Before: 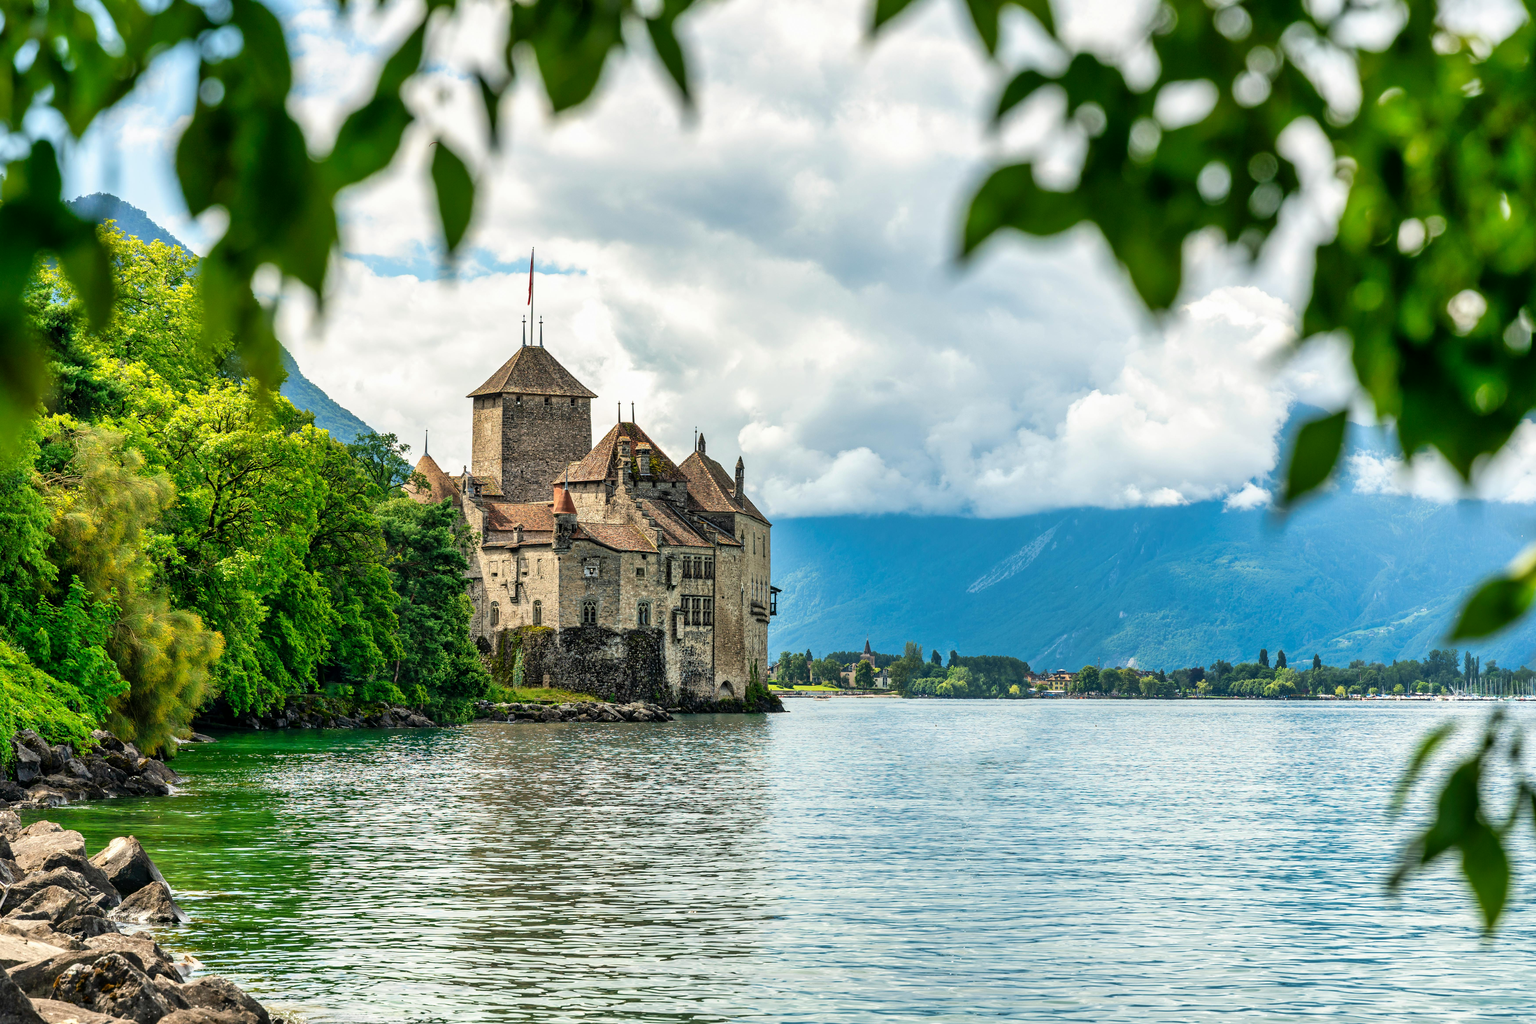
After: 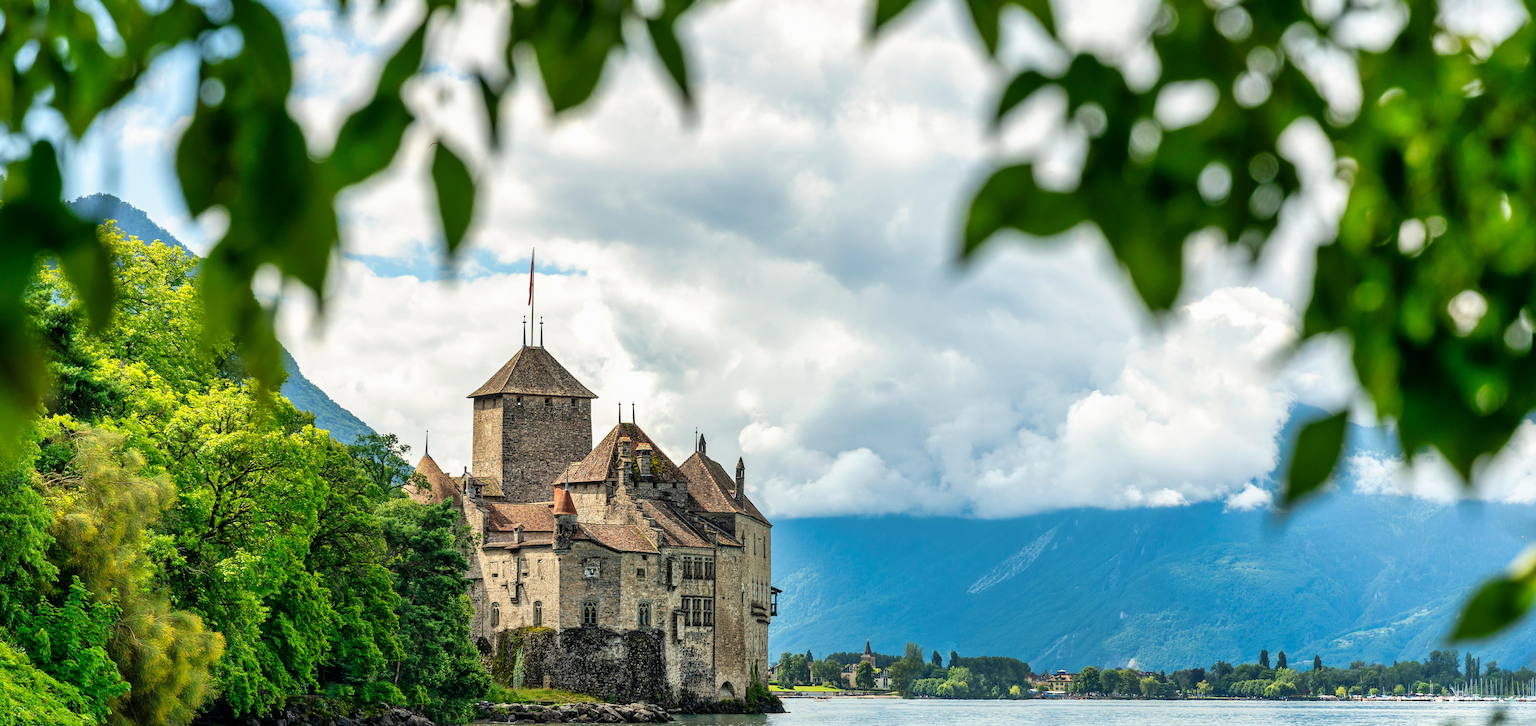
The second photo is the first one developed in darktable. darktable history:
crop: bottom 29.059%
